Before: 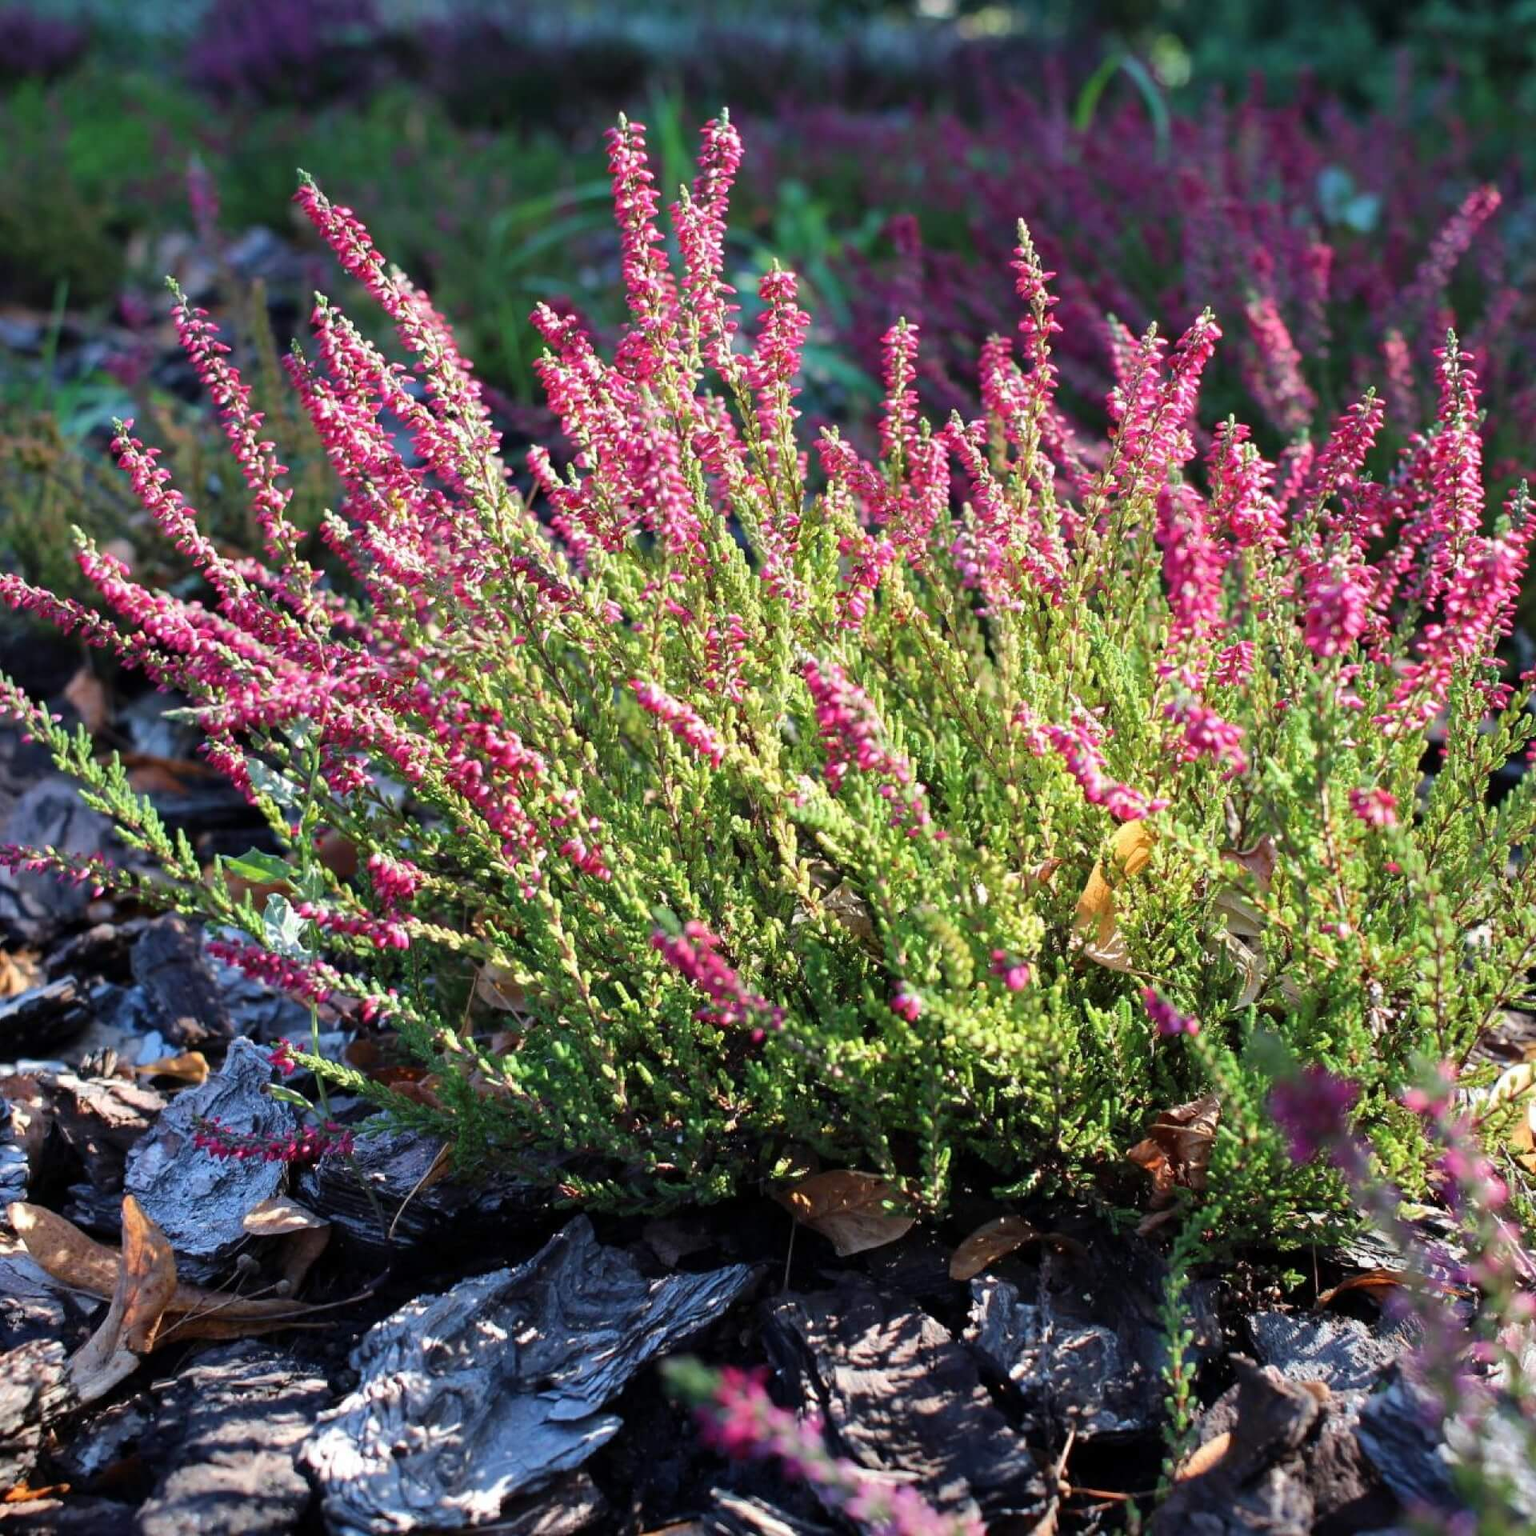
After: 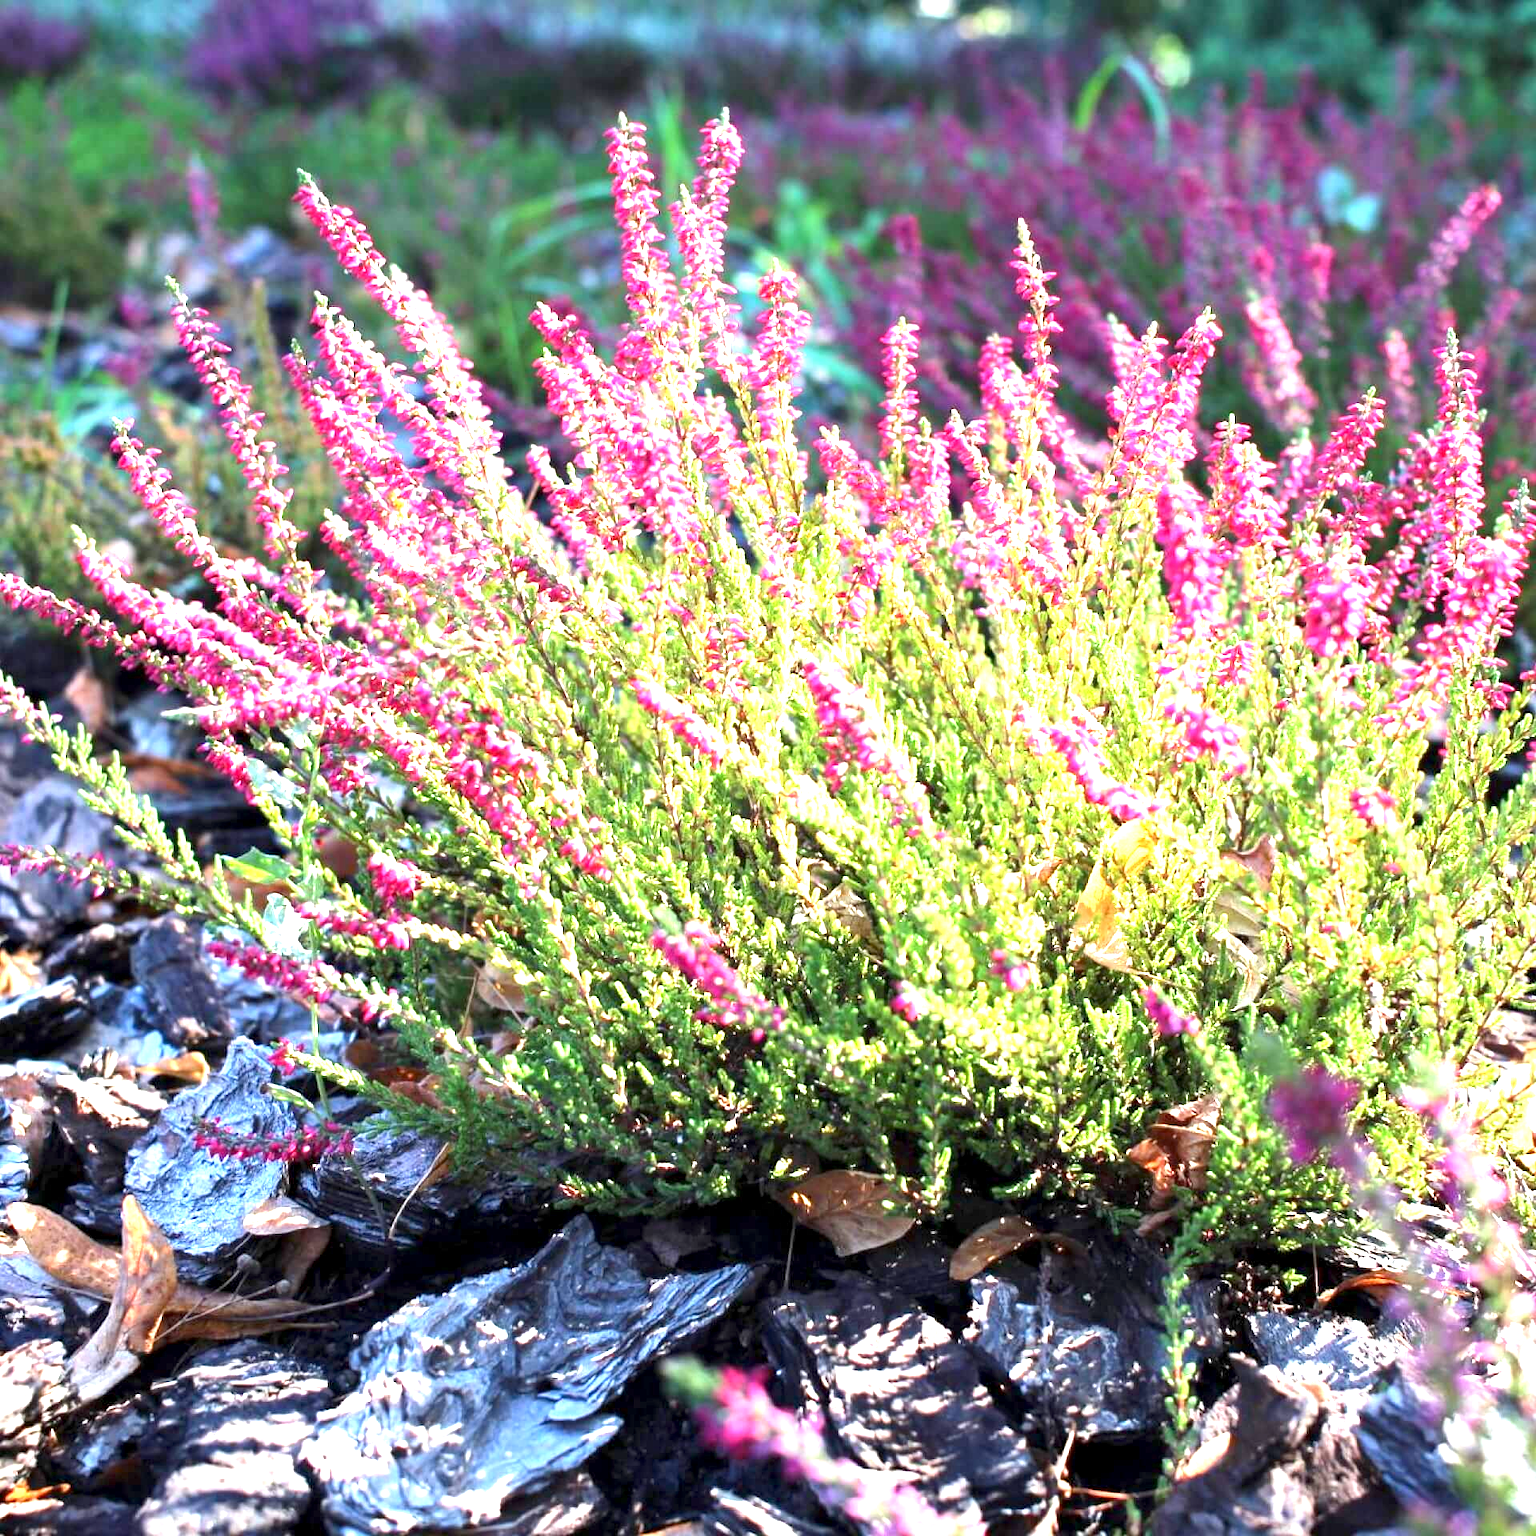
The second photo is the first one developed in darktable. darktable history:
exposure: black level correction 0.001, exposure 1.815 EV, compensate highlight preservation false
